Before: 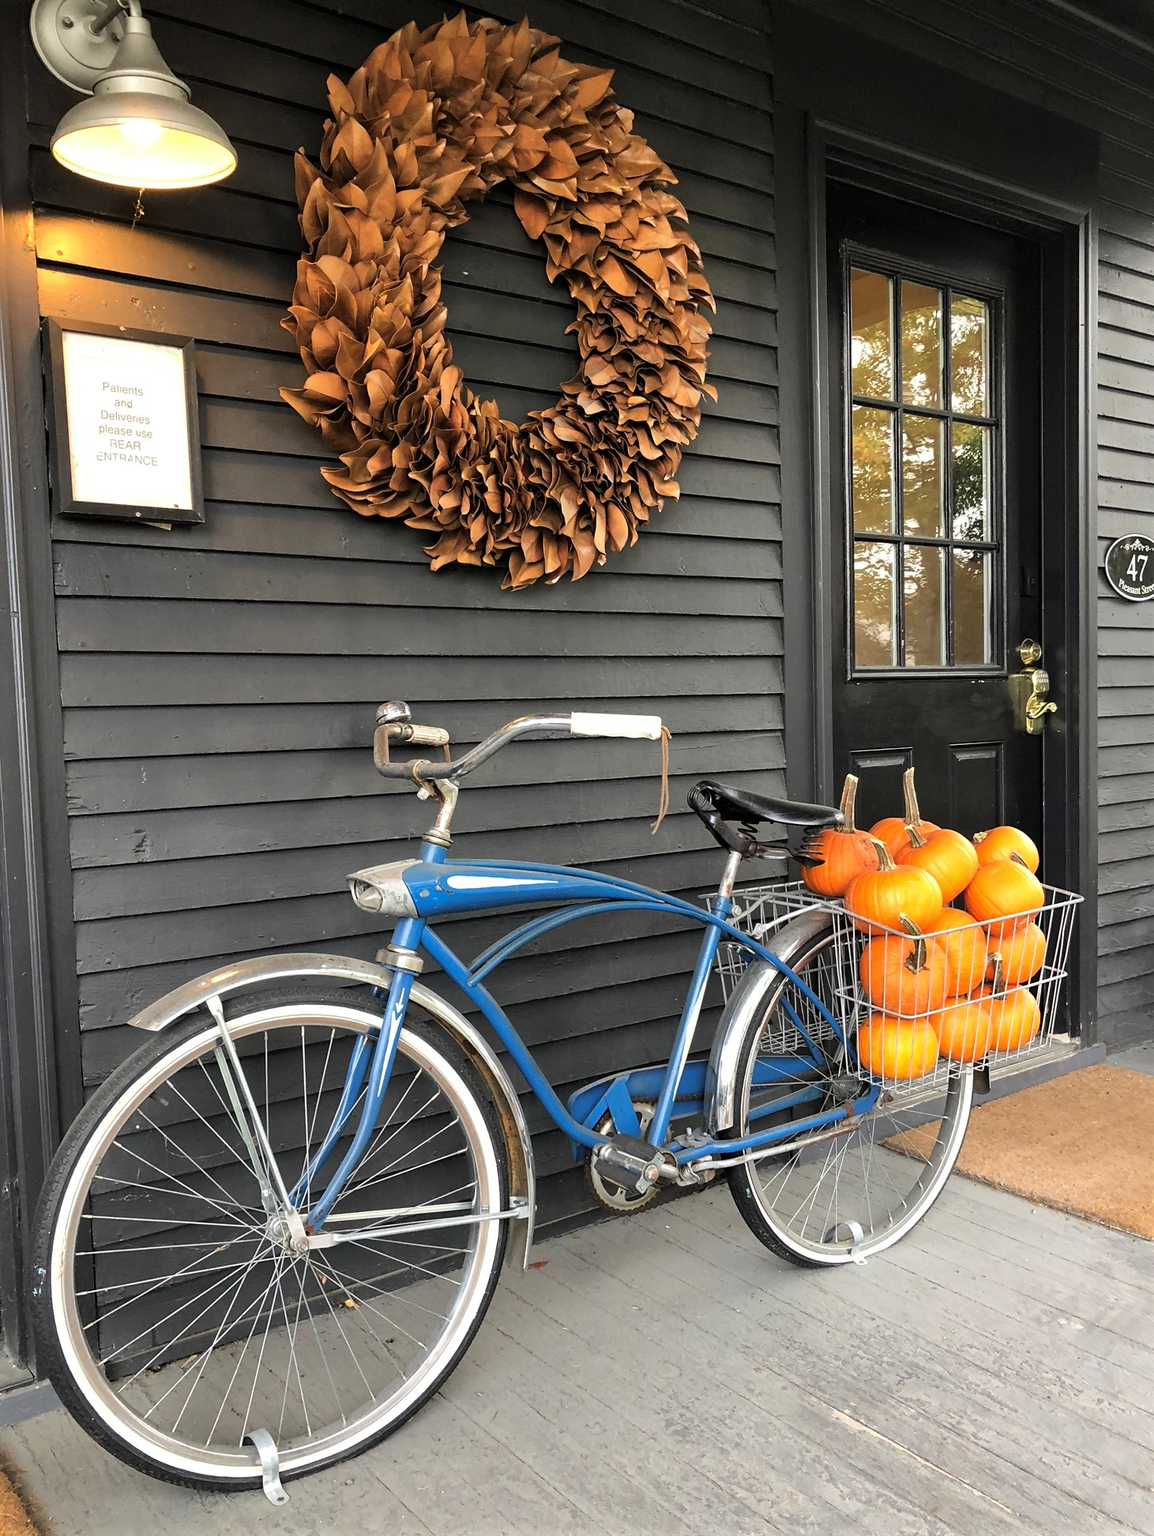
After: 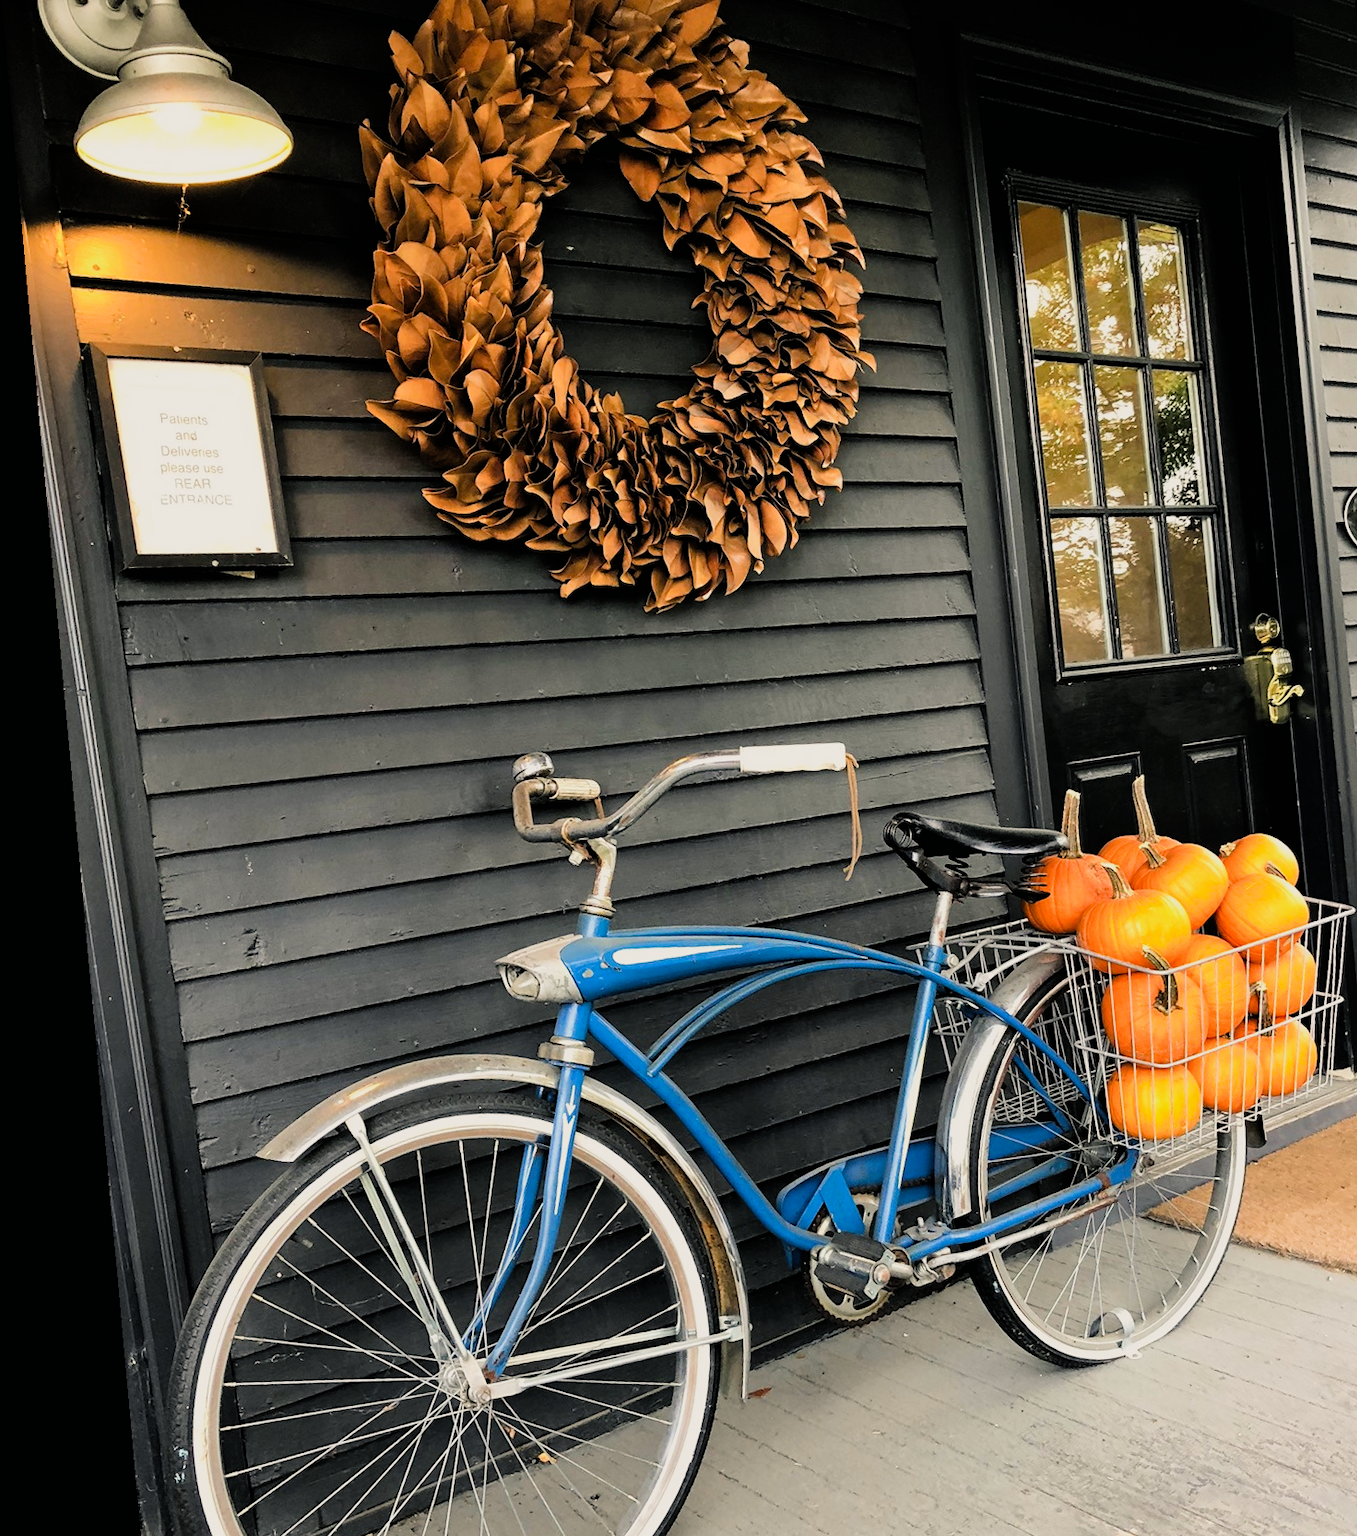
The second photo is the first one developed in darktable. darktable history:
rotate and perspective: rotation -5.2°, automatic cropping off
crop: top 7.49%, right 9.717%, bottom 11.943%
filmic rgb: black relative exposure -5 EV, hardness 2.88, contrast 1.4, highlights saturation mix -30%
color balance rgb: shadows lift › chroma 2%, shadows lift › hue 219.6°, power › hue 313.2°, highlights gain › chroma 3%, highlights gain › hue 75.6°, global offset › luminance 0.5%, perceptual saturation grading › global saturation 15.33%, perceptual saturation grading › highlights -19.33%, perceptual saturation grading › shadows 20%, global vibrance 20%
